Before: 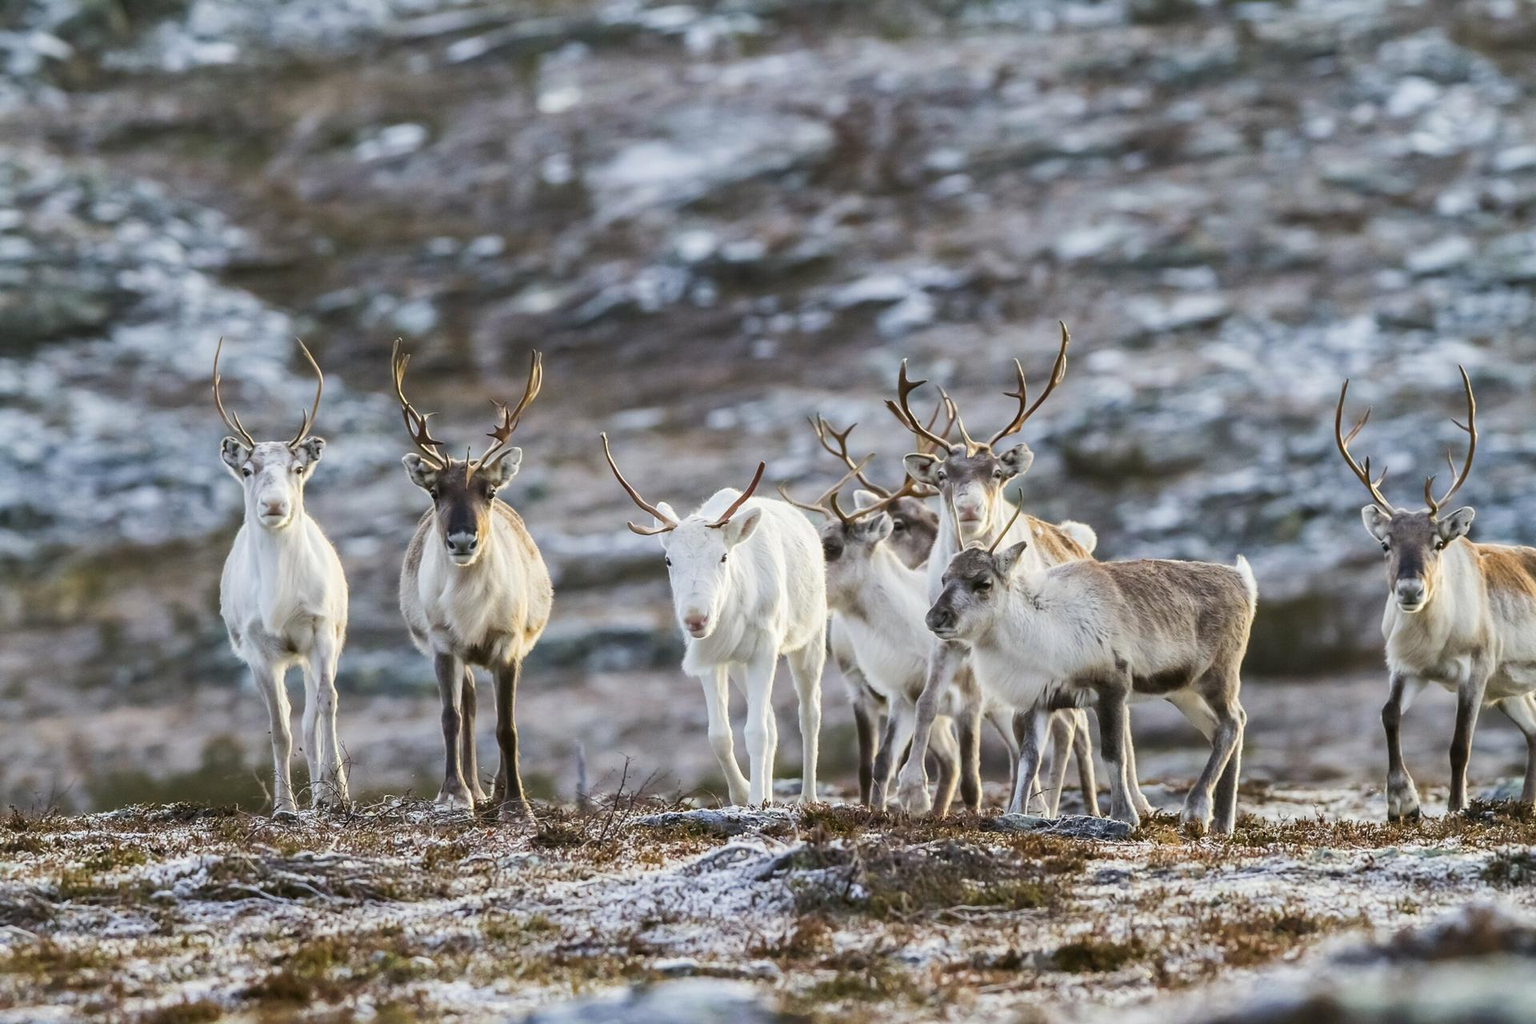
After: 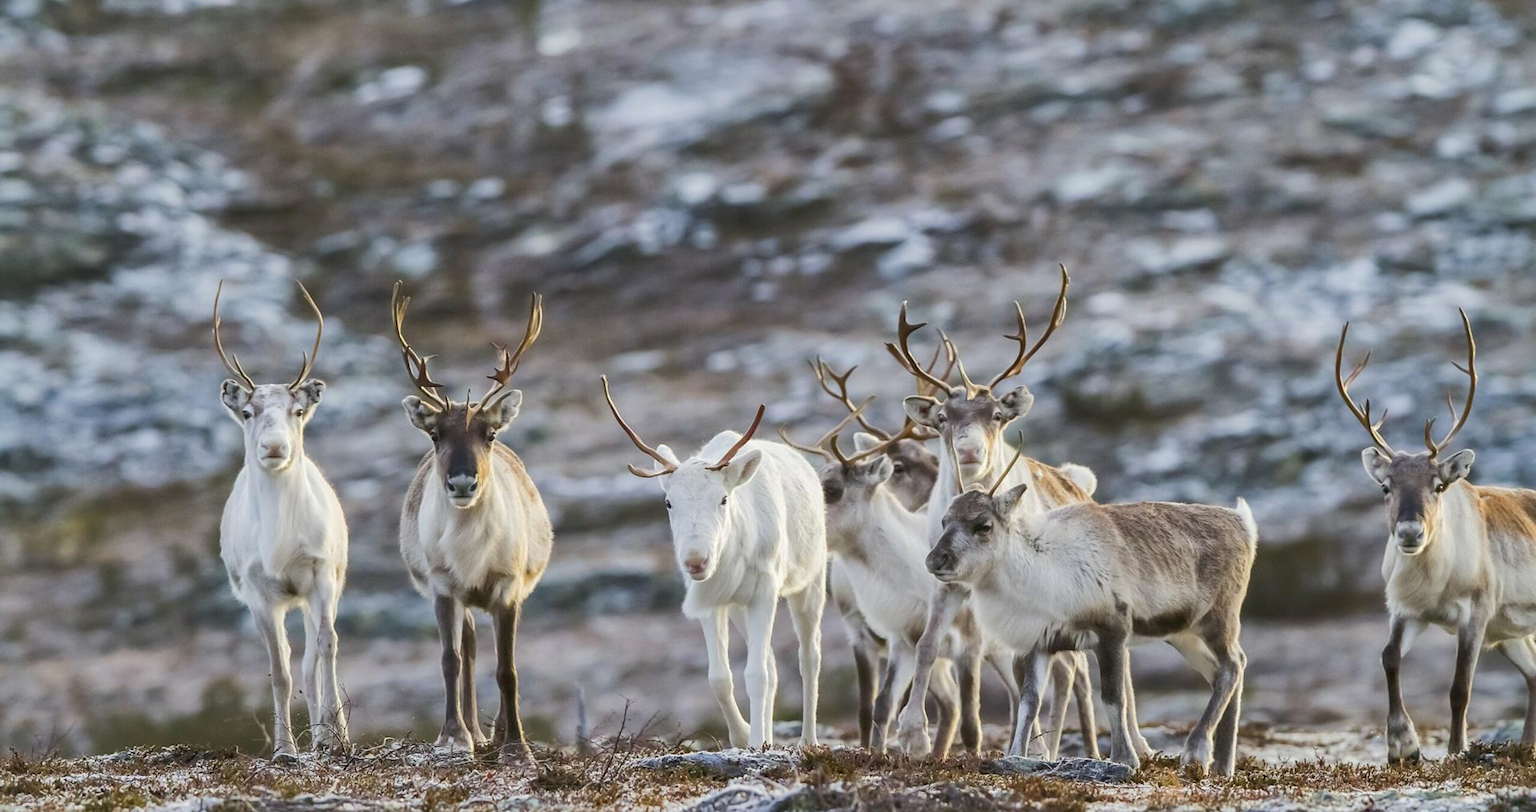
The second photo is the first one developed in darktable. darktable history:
shadows and highlights: on, module defaults
crop and rotate: top 5.667%, bottom 14.937%
